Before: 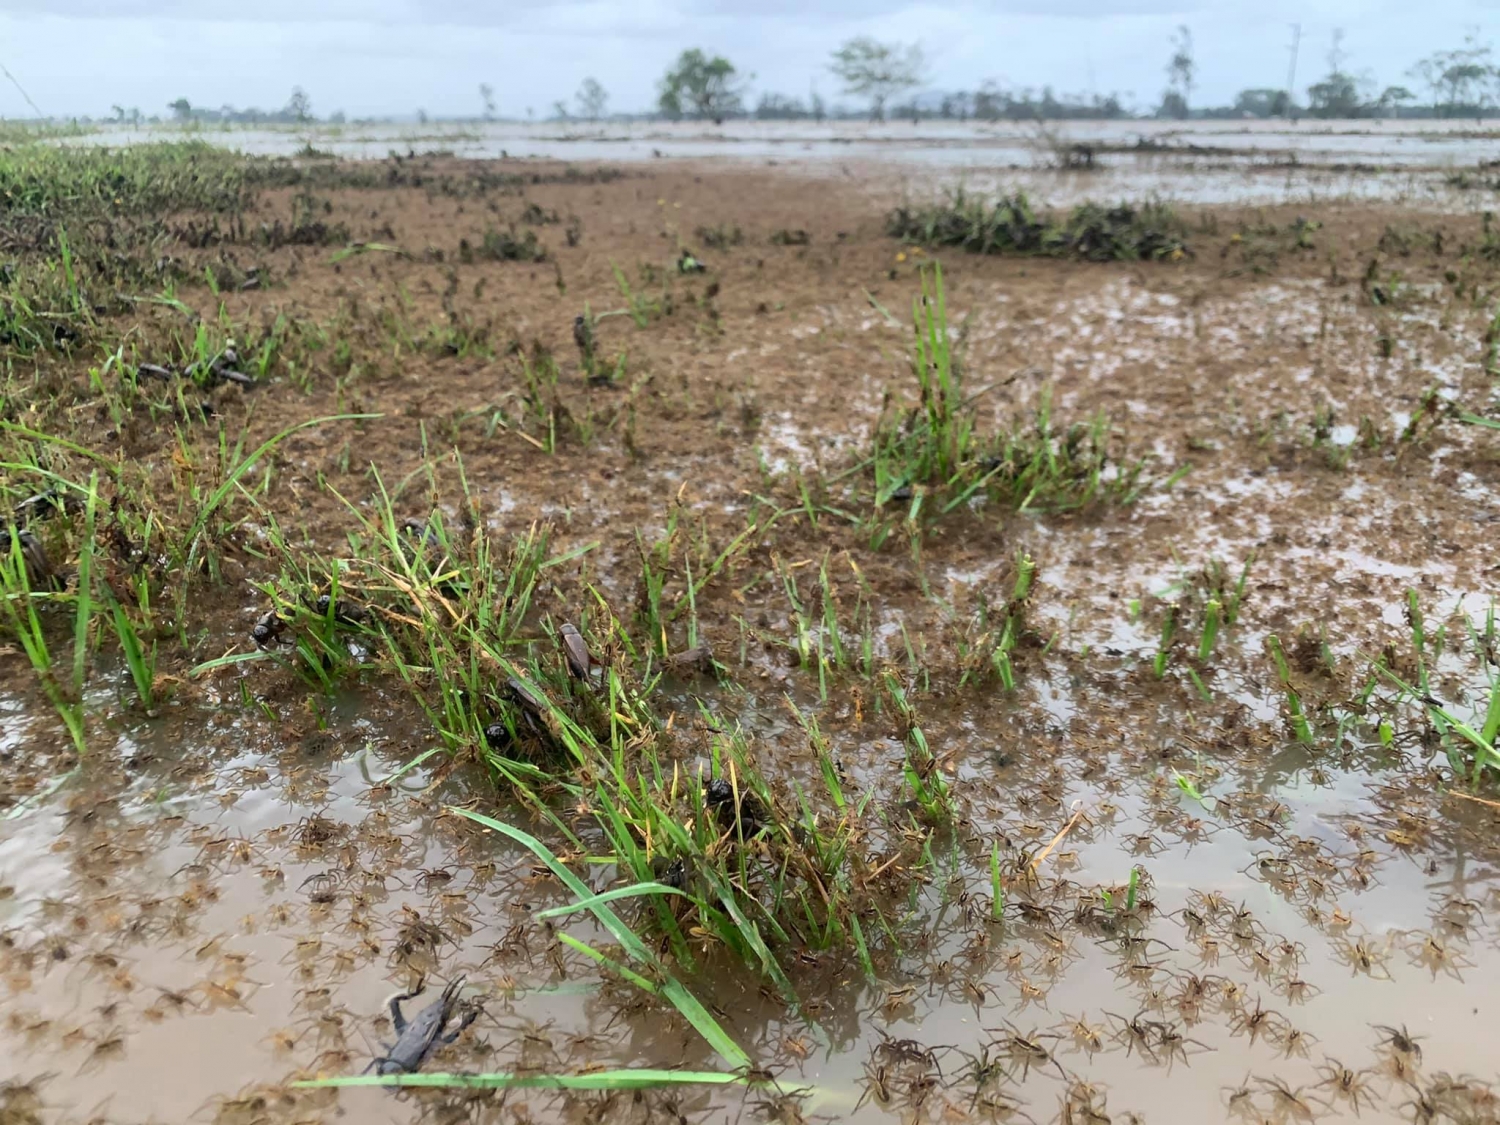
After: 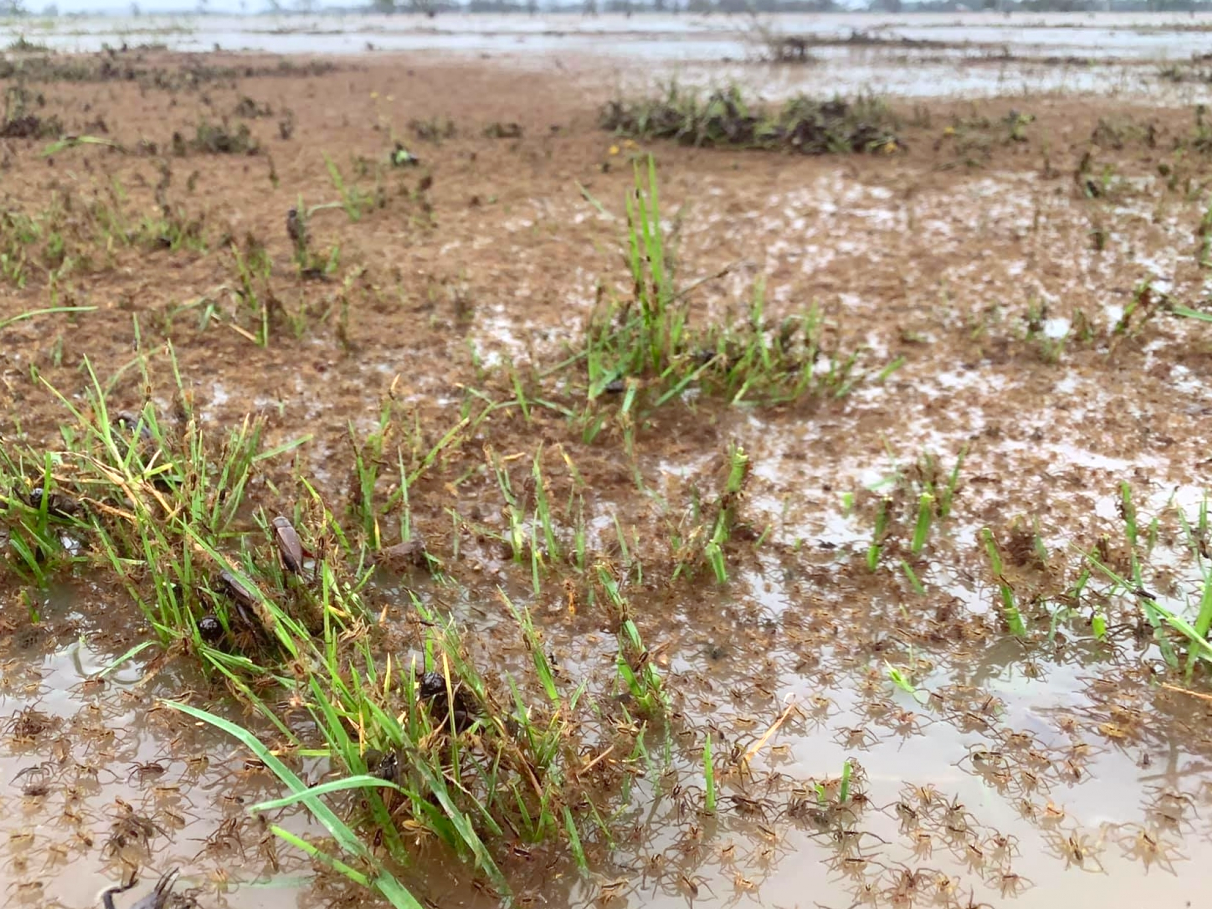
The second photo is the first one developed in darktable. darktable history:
color balance: mode lift, gamma, gain (sRGB), lift [1, 1.049, 1, 1]
levels: levels [0, 0.435, 0.917]
crop: left 19.159%, top 9.58%, bottom 9.58%
